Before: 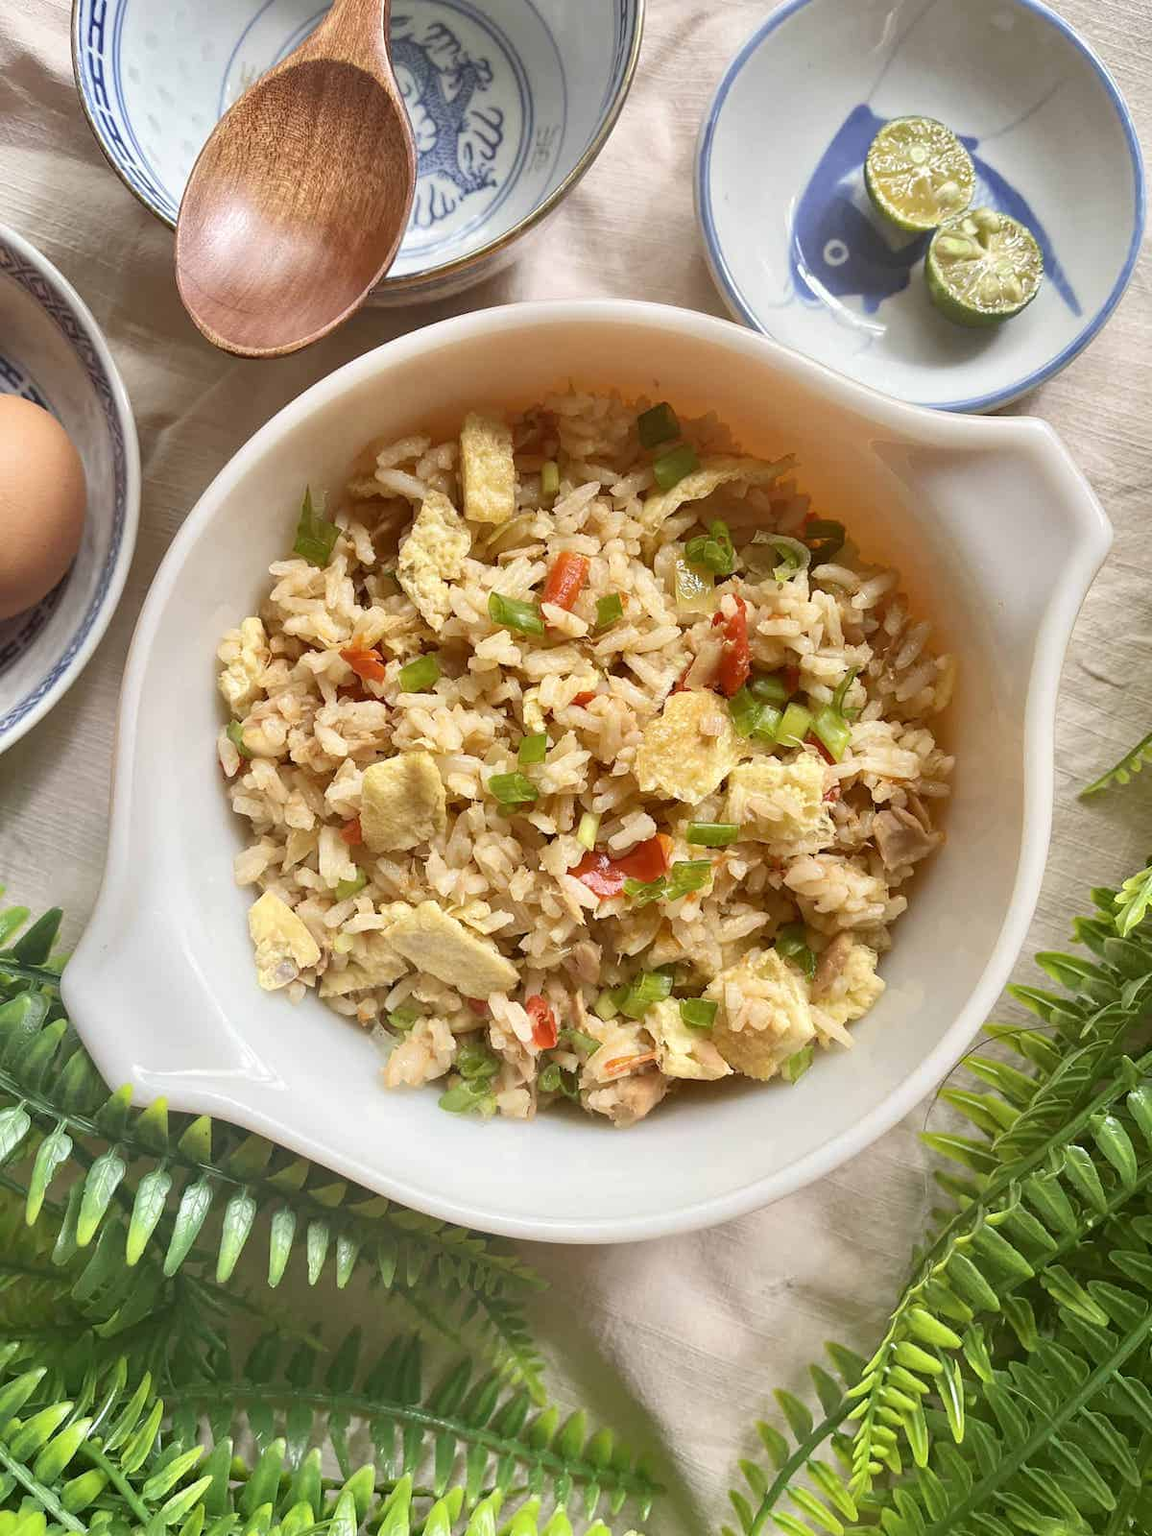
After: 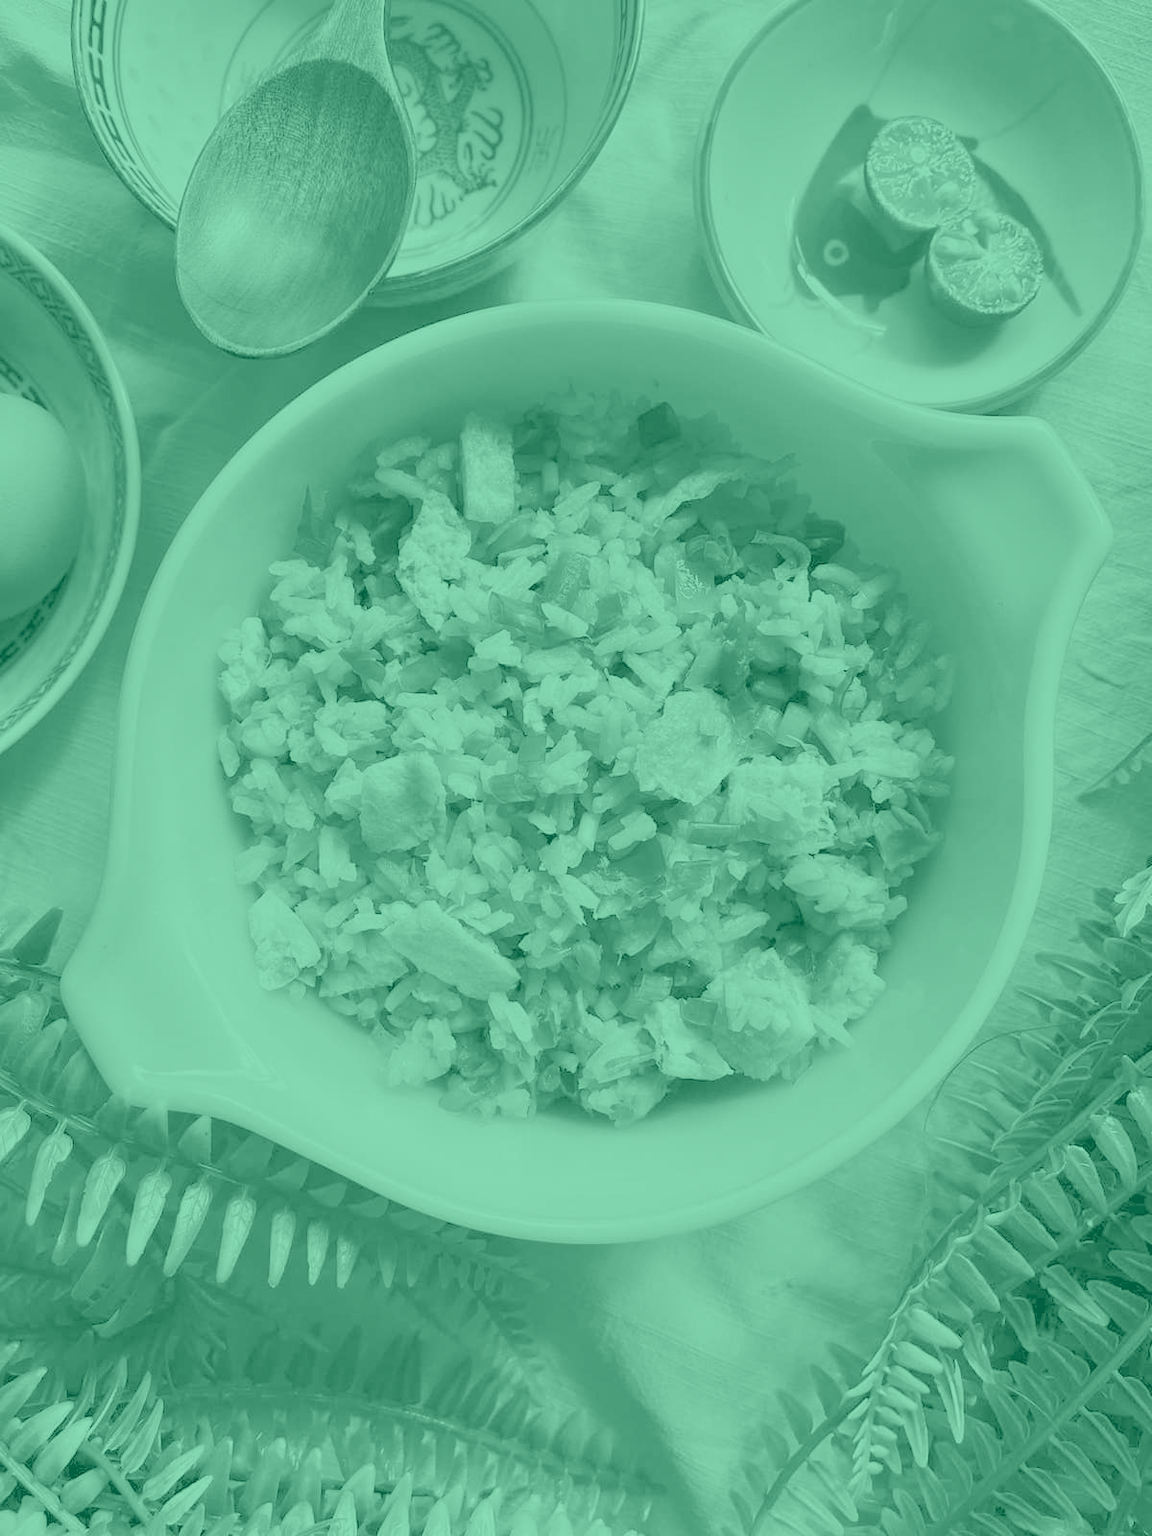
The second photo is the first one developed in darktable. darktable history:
colorize: hue 147.6°, saturation 65%, lightness 21.64%
rgb levels: preserve colors sum RGB, levels [[0.038, 0.433, 0.934], [0, 0.5, 1], [0, 0.5, 1]]
